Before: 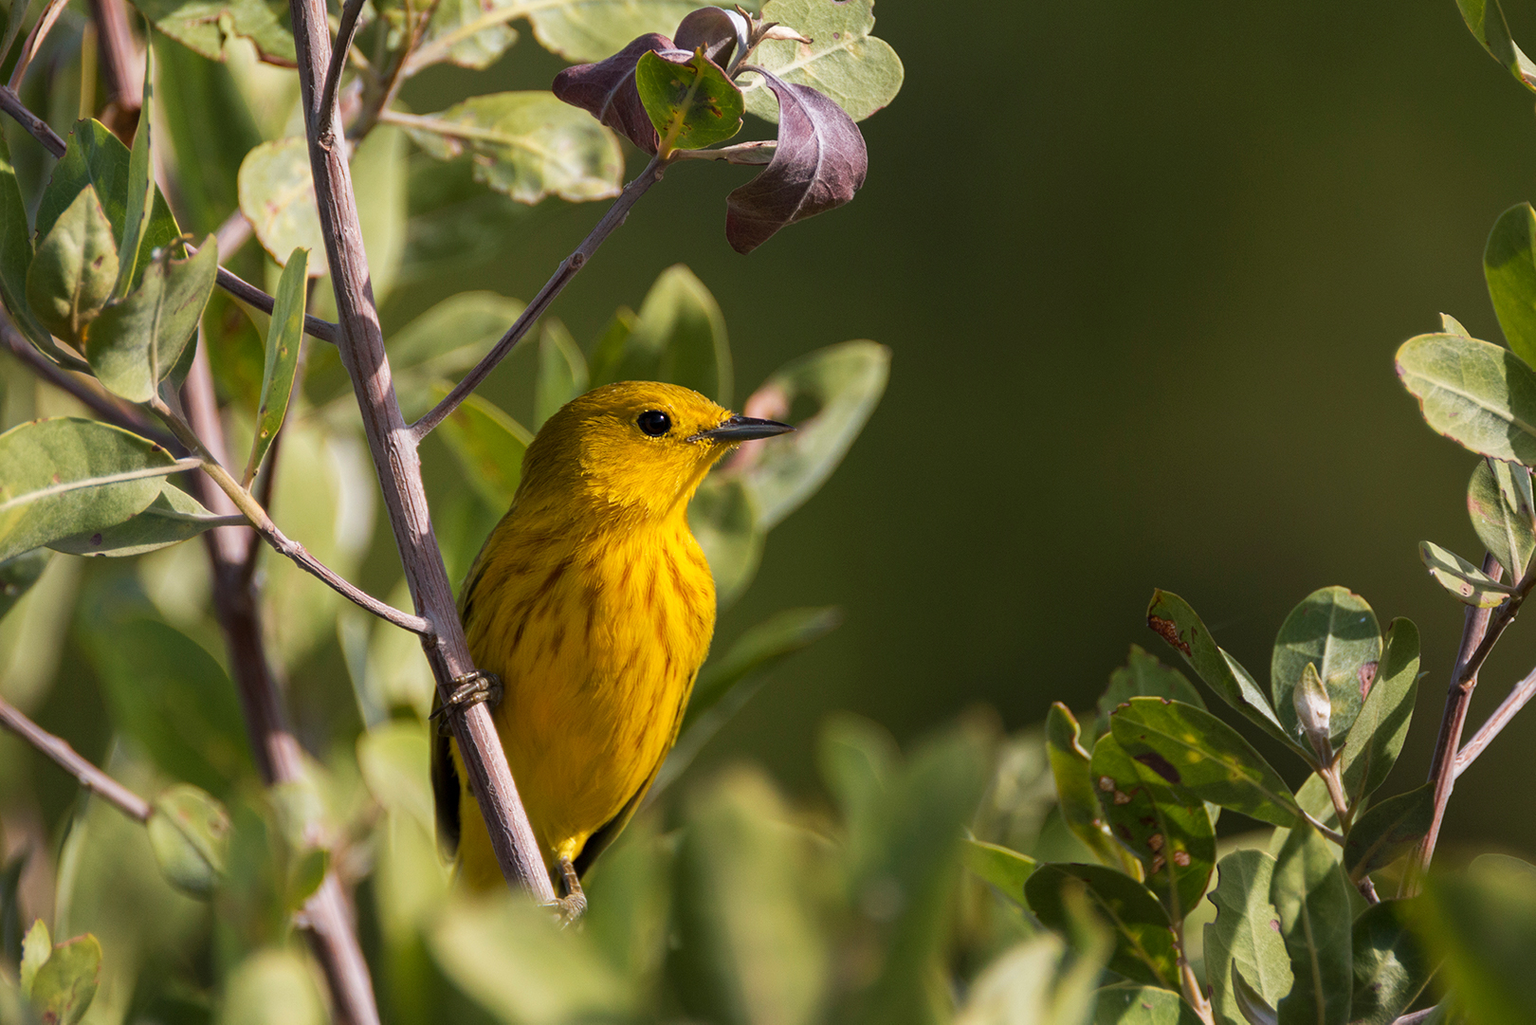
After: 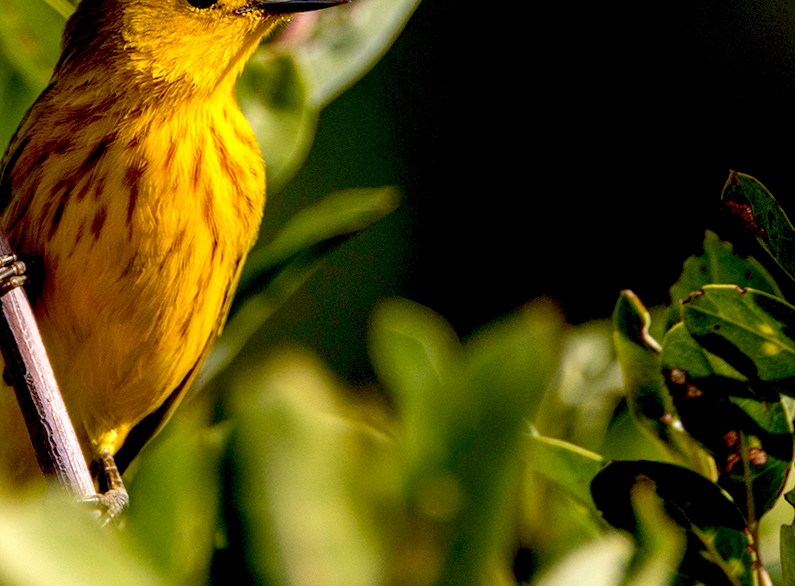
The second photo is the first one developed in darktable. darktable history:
local contrast: on, module defaults
rotate and perspective: rotation 0.192°, lens shift (horizontal) -0.015, crop left 0.005, crop right 0.996, crop top 0.006, crop bottom 0.99
crop: left 29.672%, top 41.786%, right 20.851%, bottom 3.487%
exposure: black level correction 0.04, exposure 0.5 EV, compensate highlight preservation false
